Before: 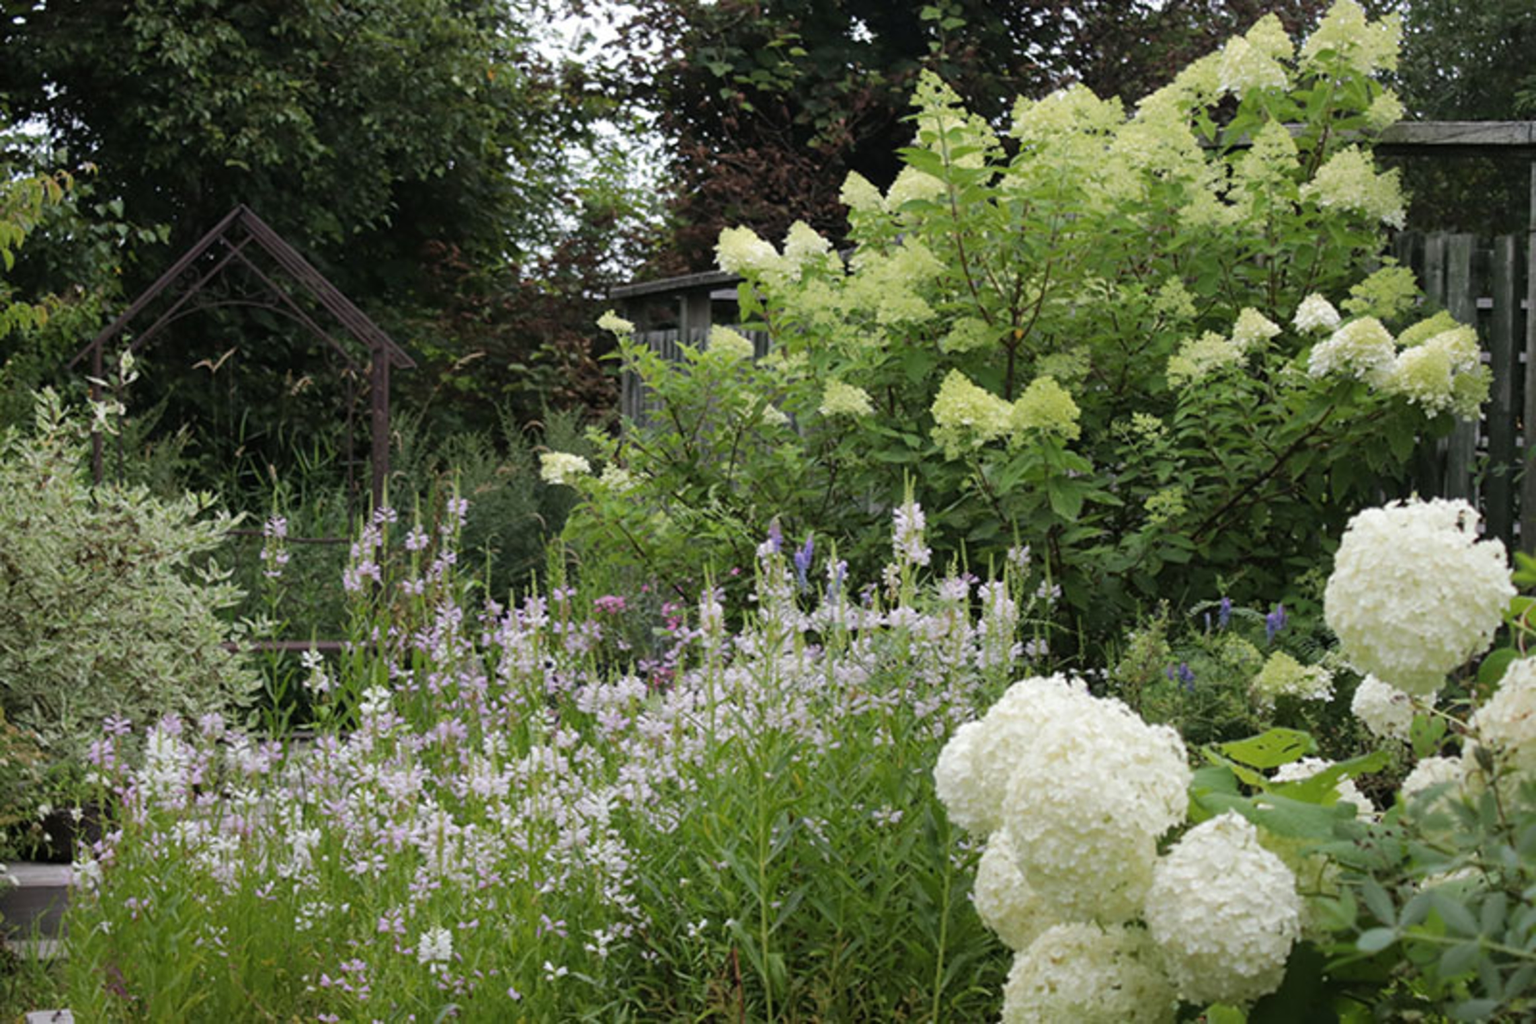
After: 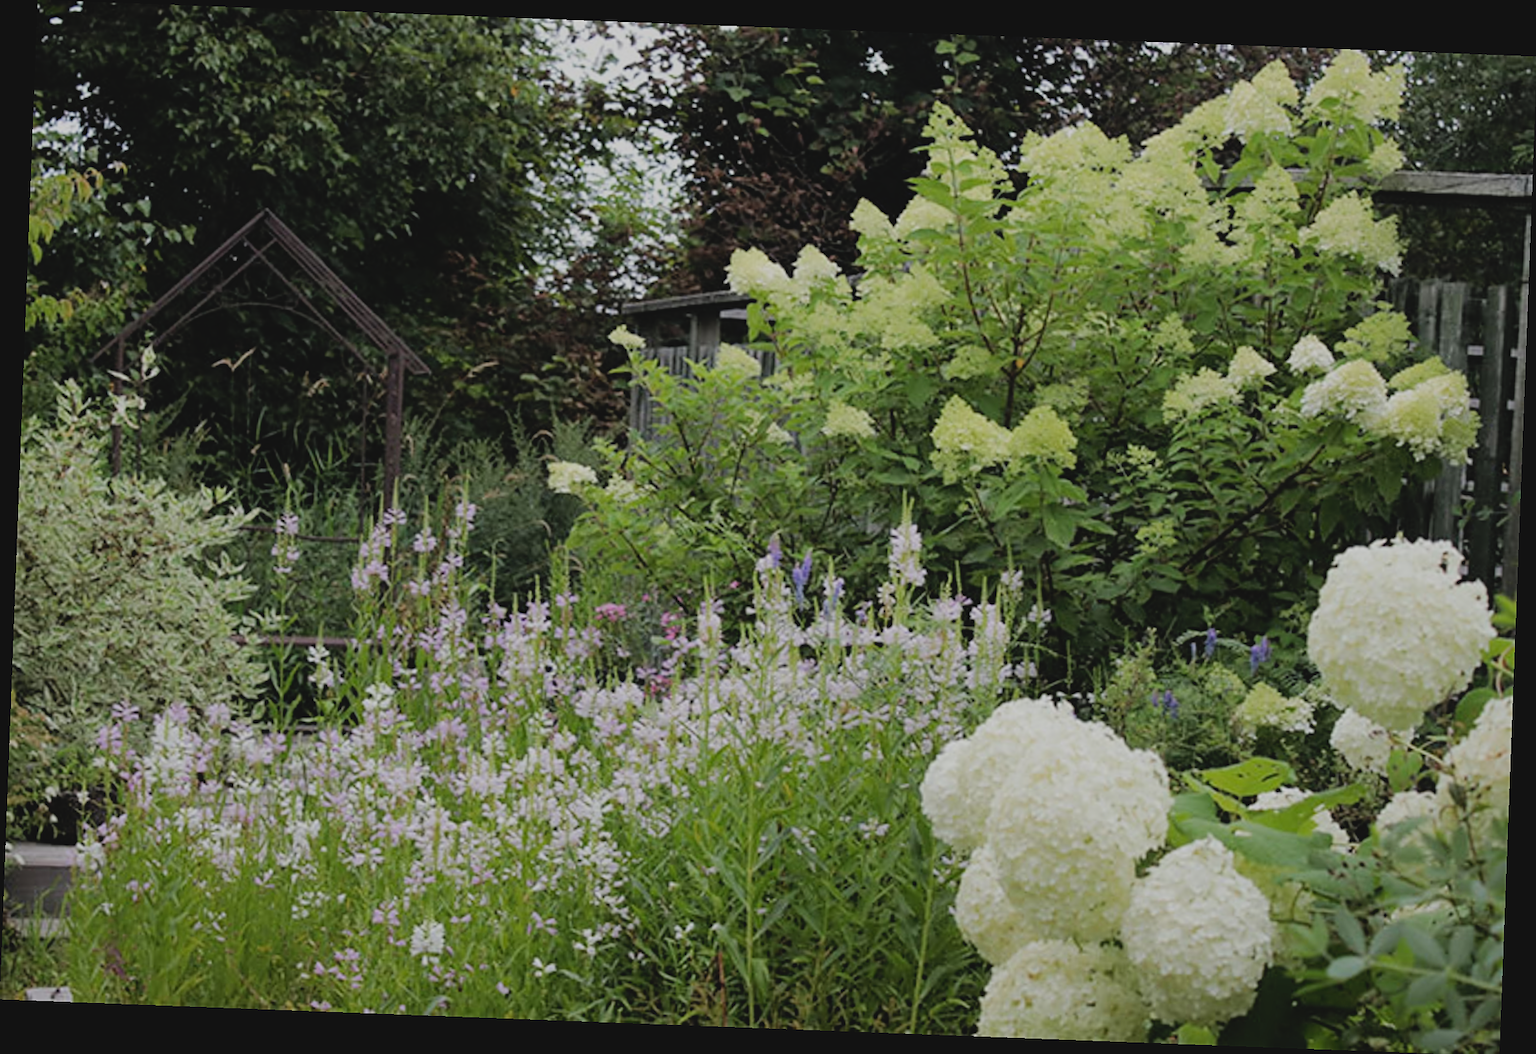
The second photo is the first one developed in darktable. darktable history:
contrast brightness saturation: contrast -0.11
sharpen: on, module defaults
rotate and perspective: rotation 2.17°, automatic cropping off
filmic rgb: black relative exposure -7.65 EV, white relative exposure 4.56 EV, hardness 3.61
white balance: emerald 1
